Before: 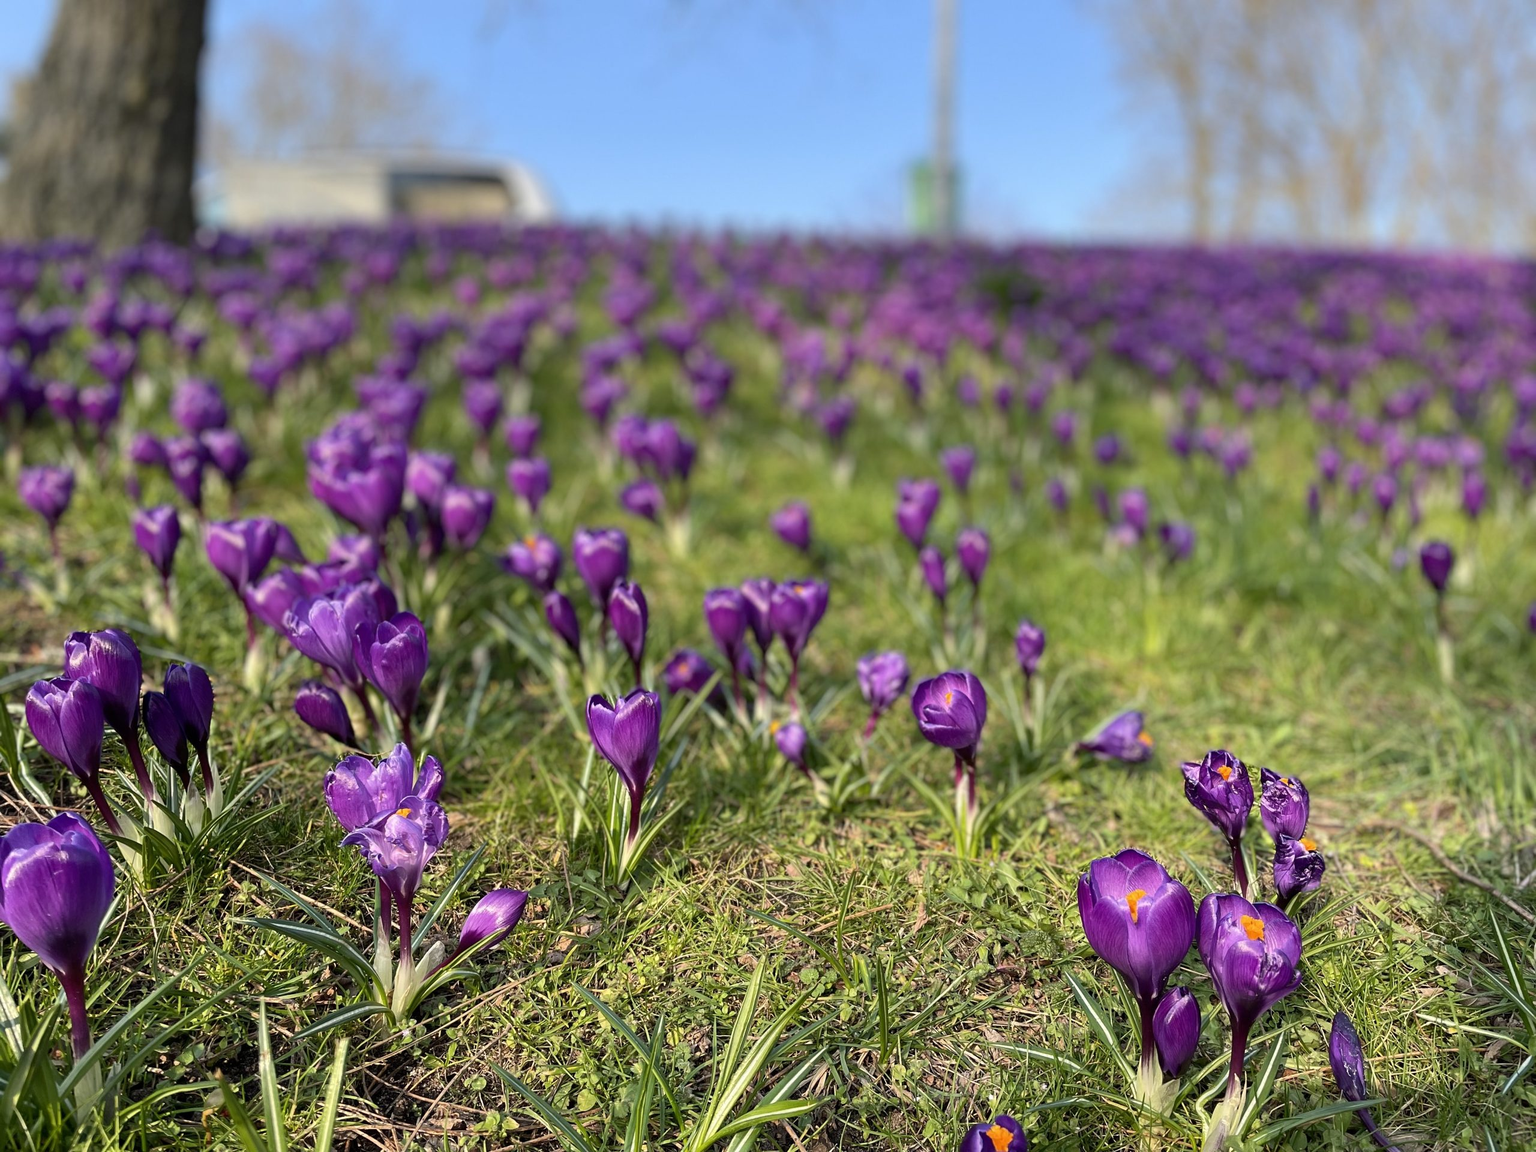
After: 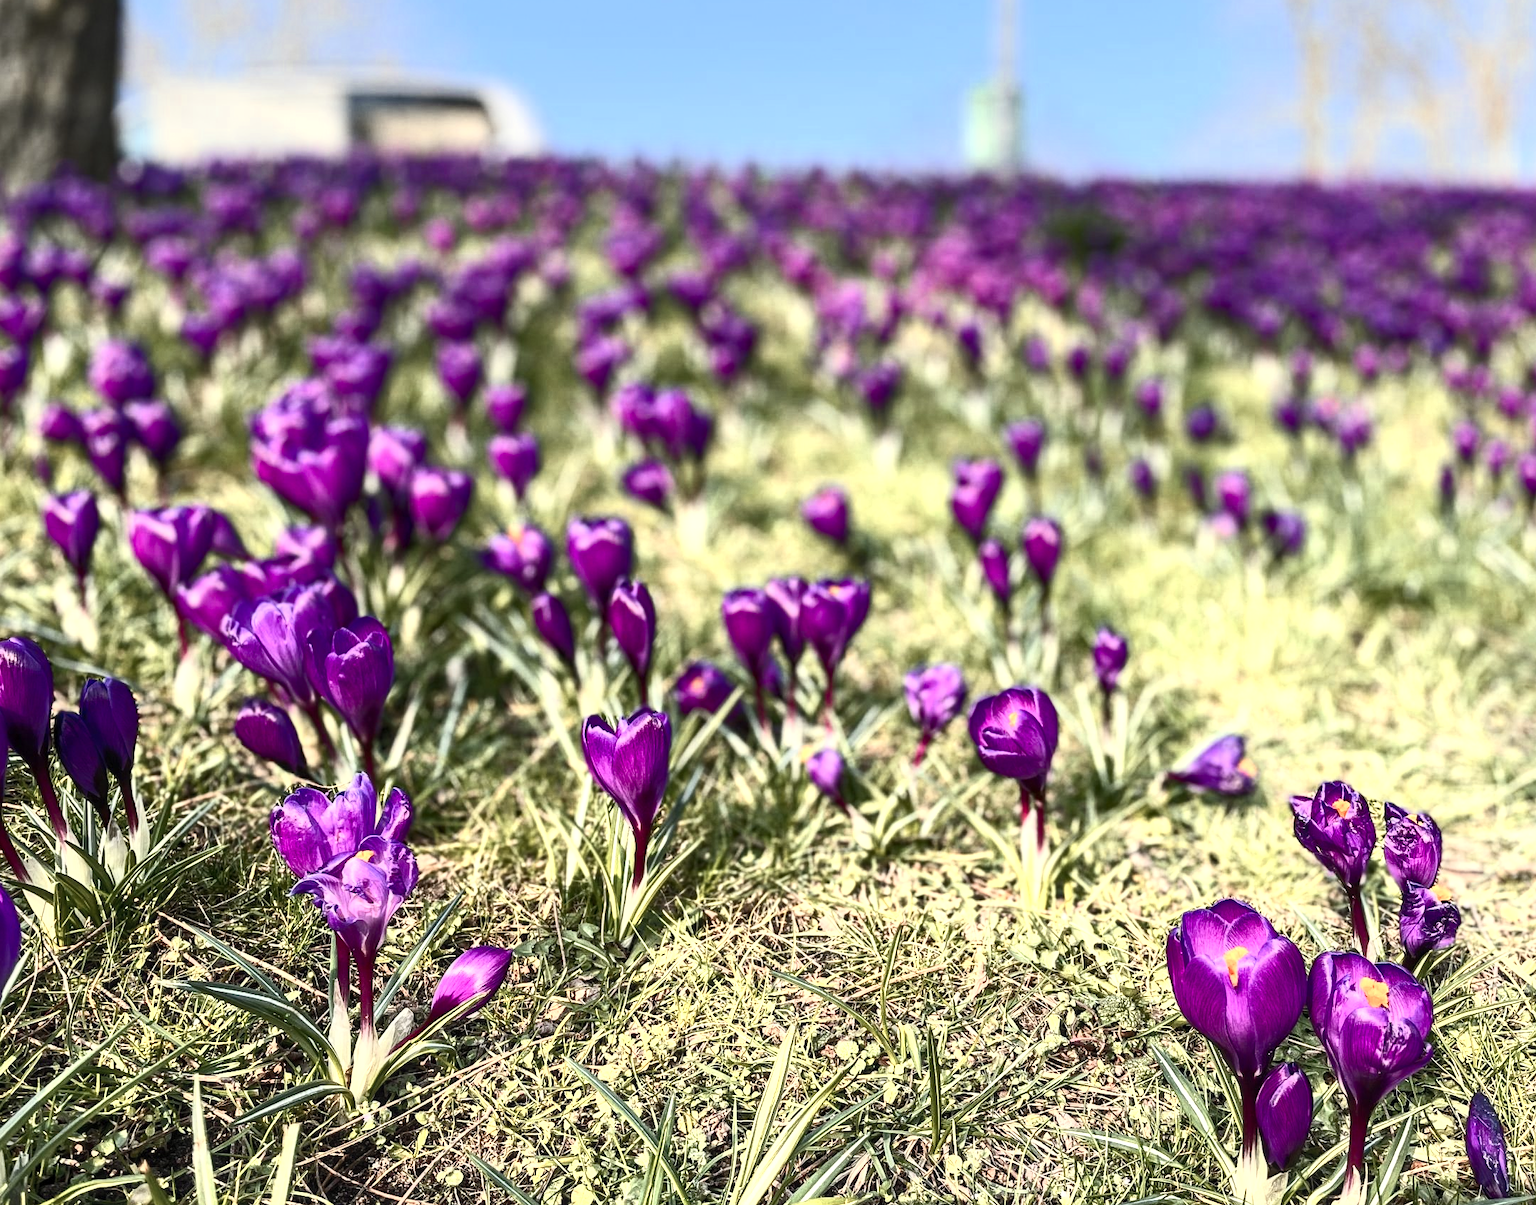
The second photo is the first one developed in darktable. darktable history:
shadows and highlights: shadows 25.25, highlights -24.23
contrast brightness saturation: contrast 0.612, brightness 0.342, saturation 0.15
exposure: compensate exposure bias true, compensate highlight preservation false
crop: left 6.356%, top 8.174%, right 9.549%, bottom 3.842%
local contrast: on, module defaults
color zones: curves: ch0 [(0, 0.473) (0.001, 0.473) (0.226, 0.548) (0.4, 0.589) (0.525, 0.54) (0.728, 0.403) (0.999, 0.473) (1, 0.473)]; ch1 [(0, 0.619) (0.001, 0.619) (0.234, 0.388) (0.4, 0.372) (0.528, 0.422) (0.732, 0.53) (0.999, 0.619) (1, 0.619)]; ch2 [(0, 0.547) (0.001, 0.547) (0.226, 0.45) (0.4, 0.525) (0.525, 0.585) (0.8, 0.511) (0.999, 0.547) (1, 0.547)]
